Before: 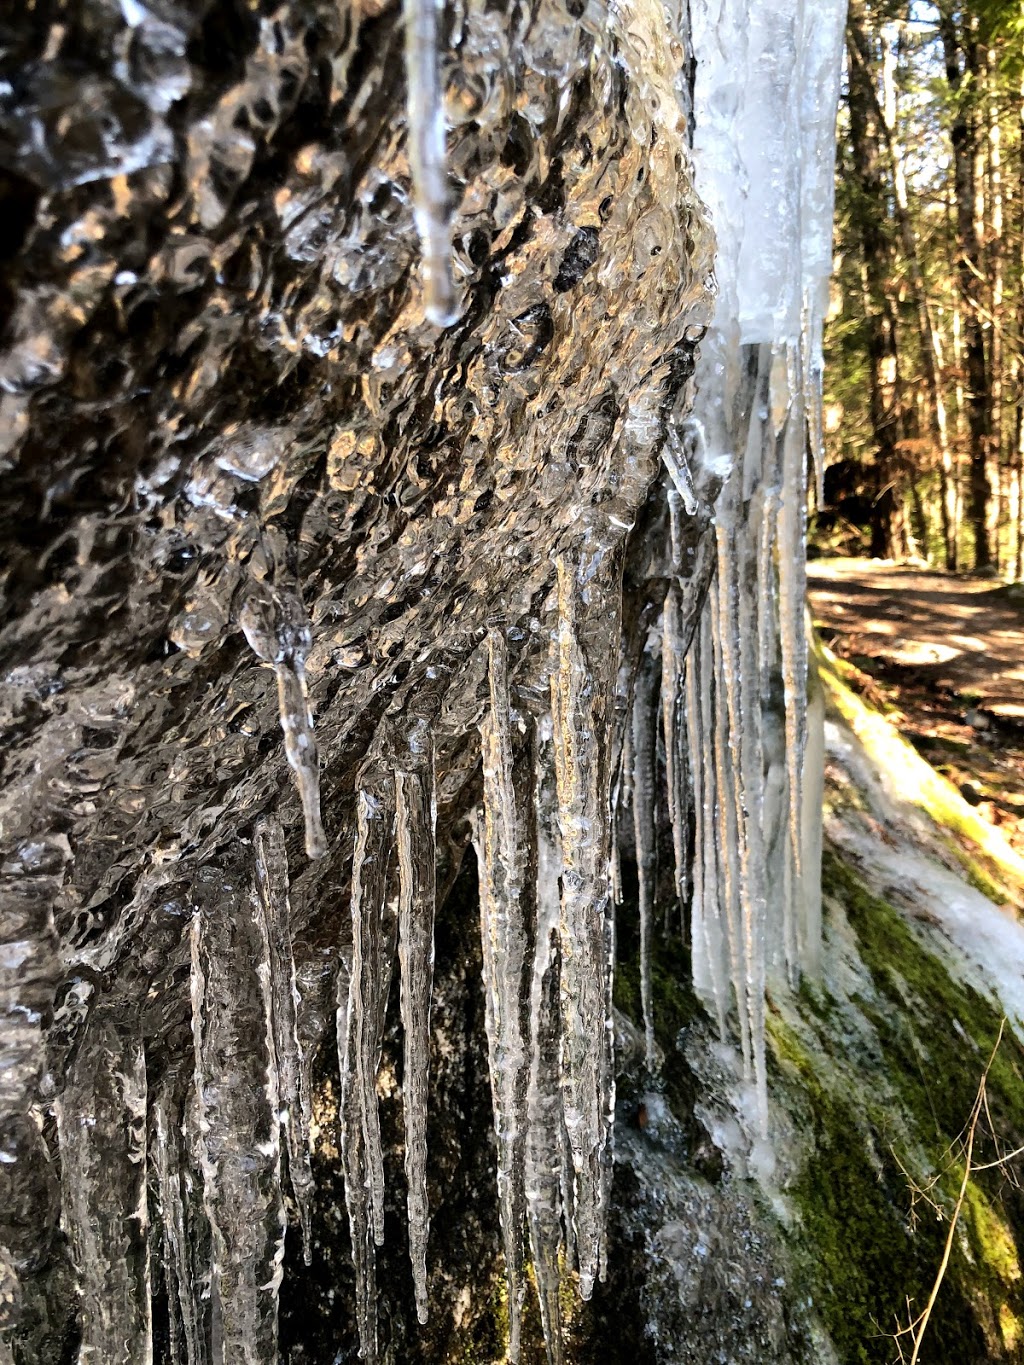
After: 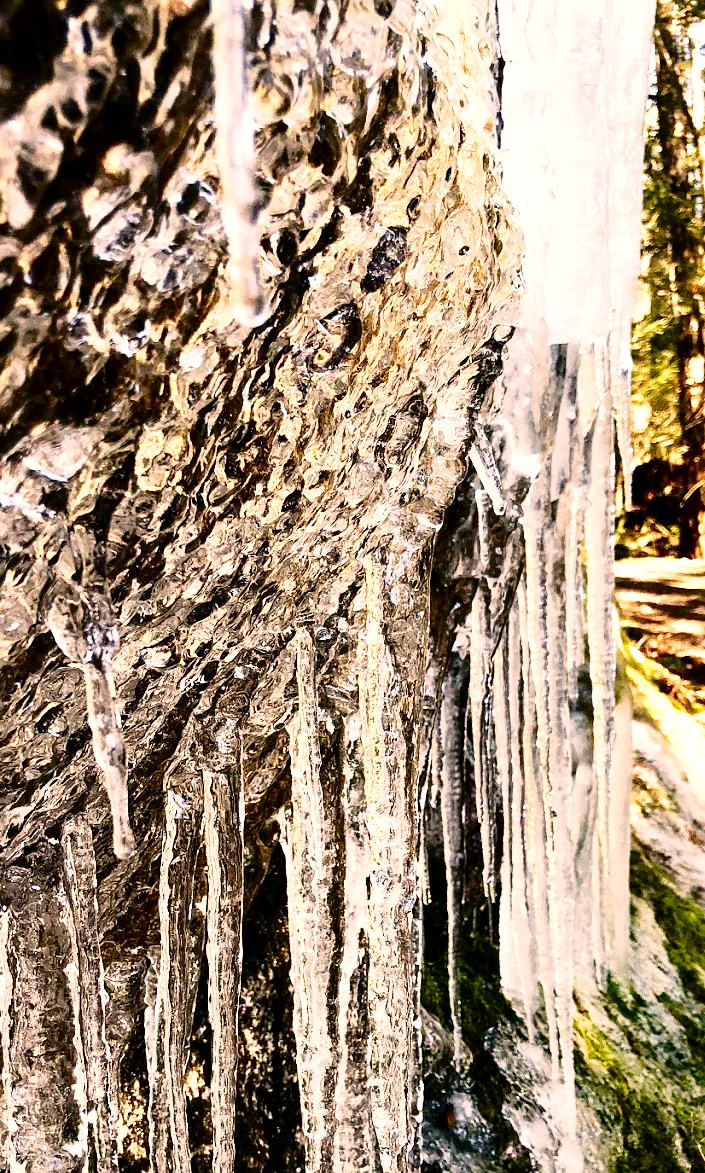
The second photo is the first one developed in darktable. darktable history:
exposure: black level correction 0, exposure 0.699 EV, compensate highlight preservation false
crop: left 18.805%, right 12.286%, bottom 14.019%
sharpen: radius 1.224, amount 0.296, threshold 0.189
contrast brightness saturation: brightness -0.246, saturation 0.201
color correction: highlights a* 11.34, highlights b* 12.14
base curve: curves: ch0 [(0, 0) (0.028, 0.03) (0.121, 0.232) (0.46, 0.748) (0.859, 0.968) (1, 1)], preserve colors none
